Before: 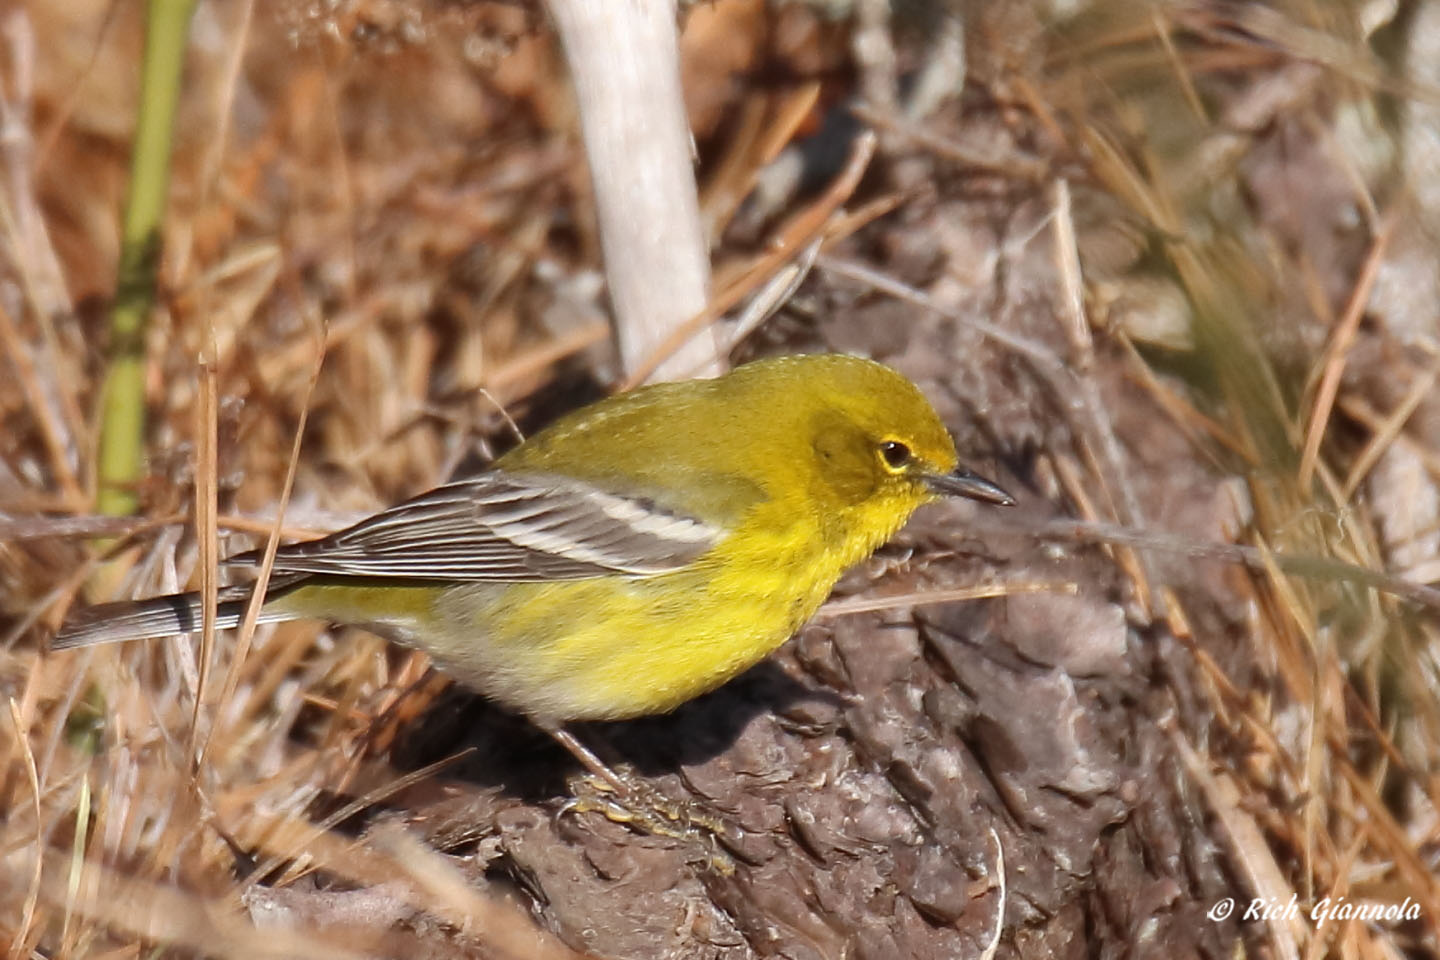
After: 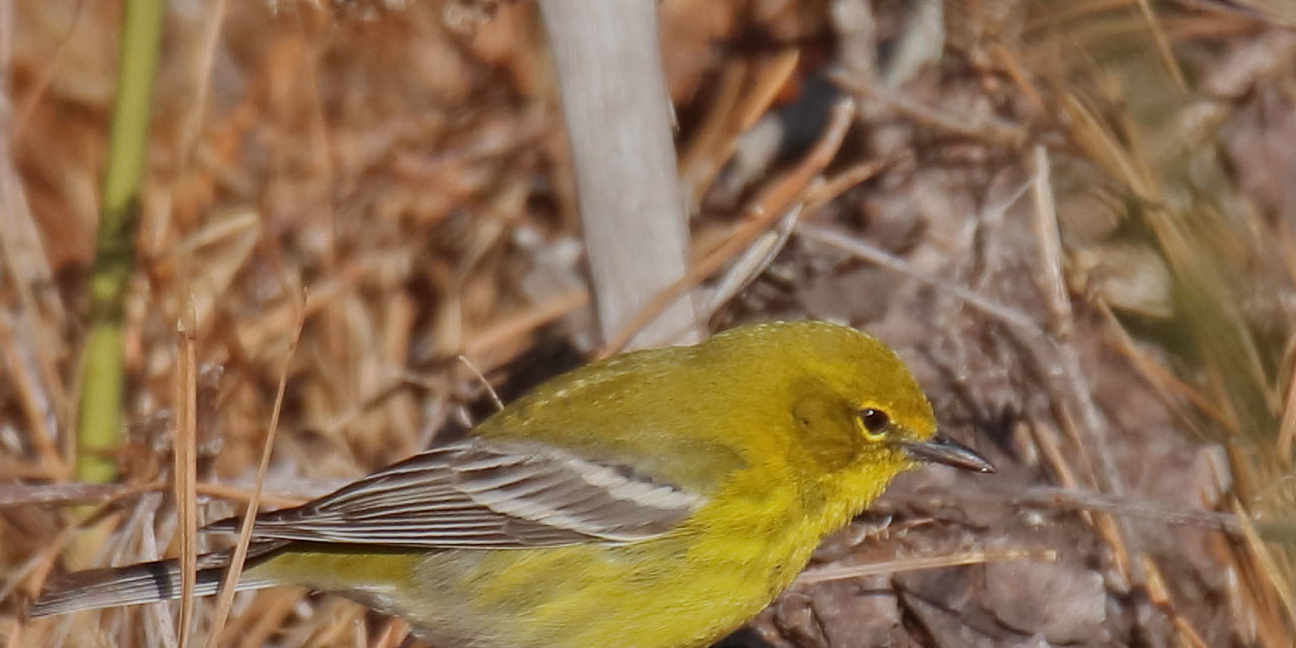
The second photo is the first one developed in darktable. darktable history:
tone equalizer: -8 EV -0.002 EV, -7 EV 0.005 EV, -6 EV -0.008 EV, -5 EV 0.007 EV, -4 EV -0.042 EV, -3 EV -0.233 EV, -2 EV -0.662 EV, -1 EV -0.983 EV, +0 EV -0.969 EV, smoothing diameter 2%, edges refinement/feathering 20, mask exposure compensation -1.57 EV, filter diffusion 5
crop: left 1.509%, top 3.452%, right 7.696%, bottom 28.452%
